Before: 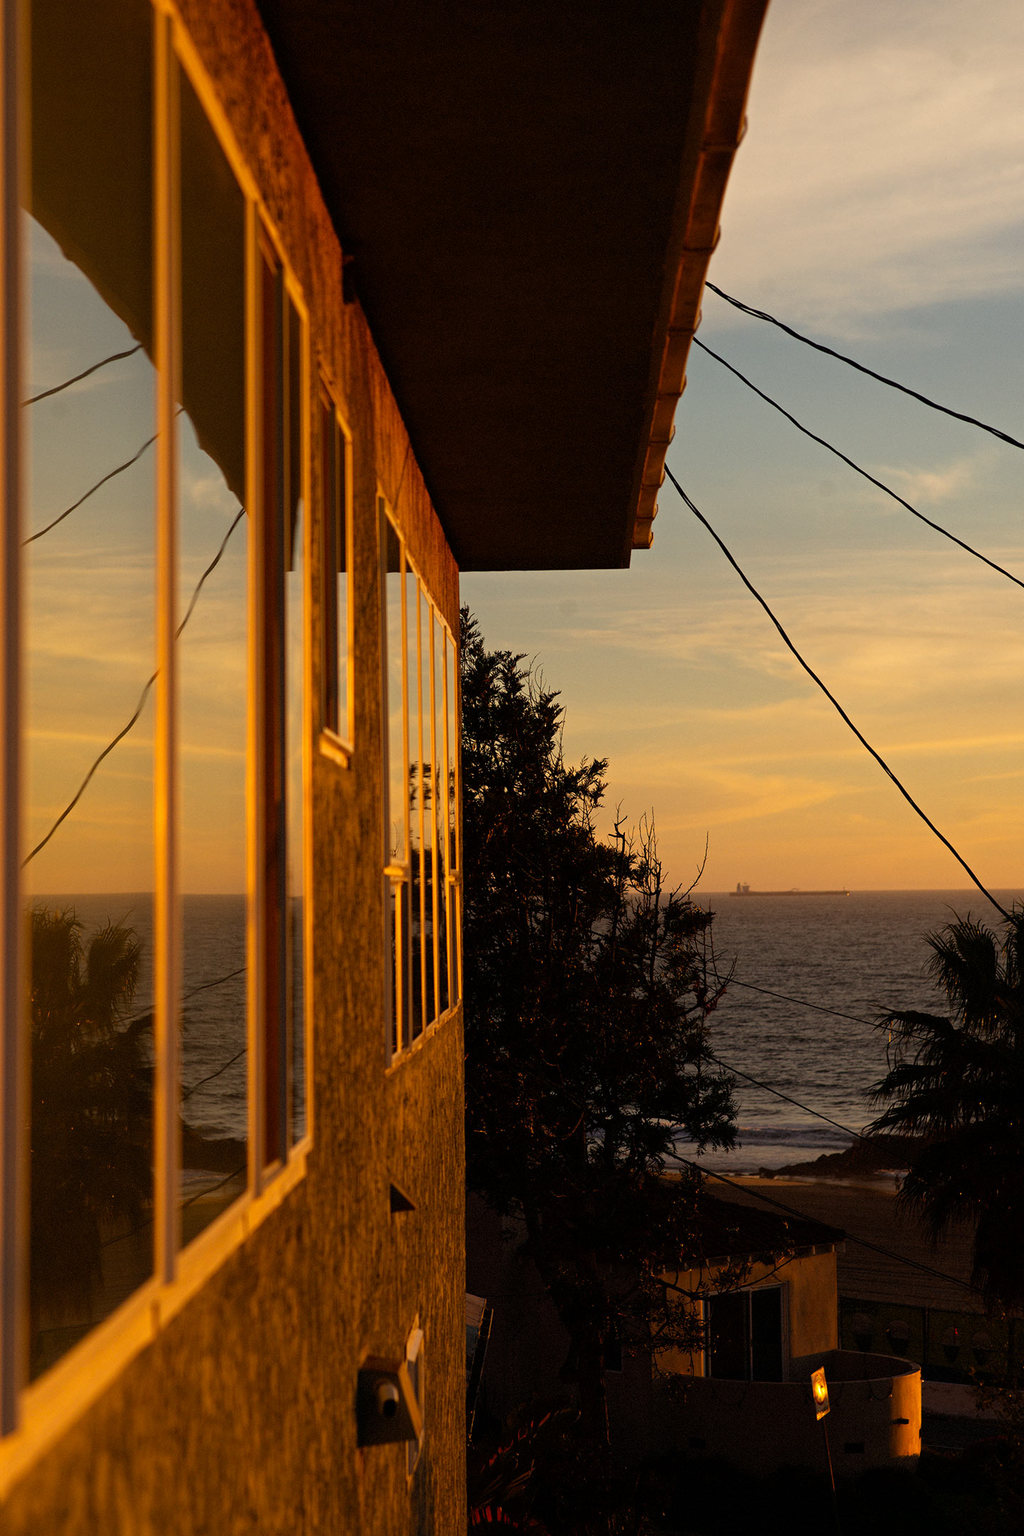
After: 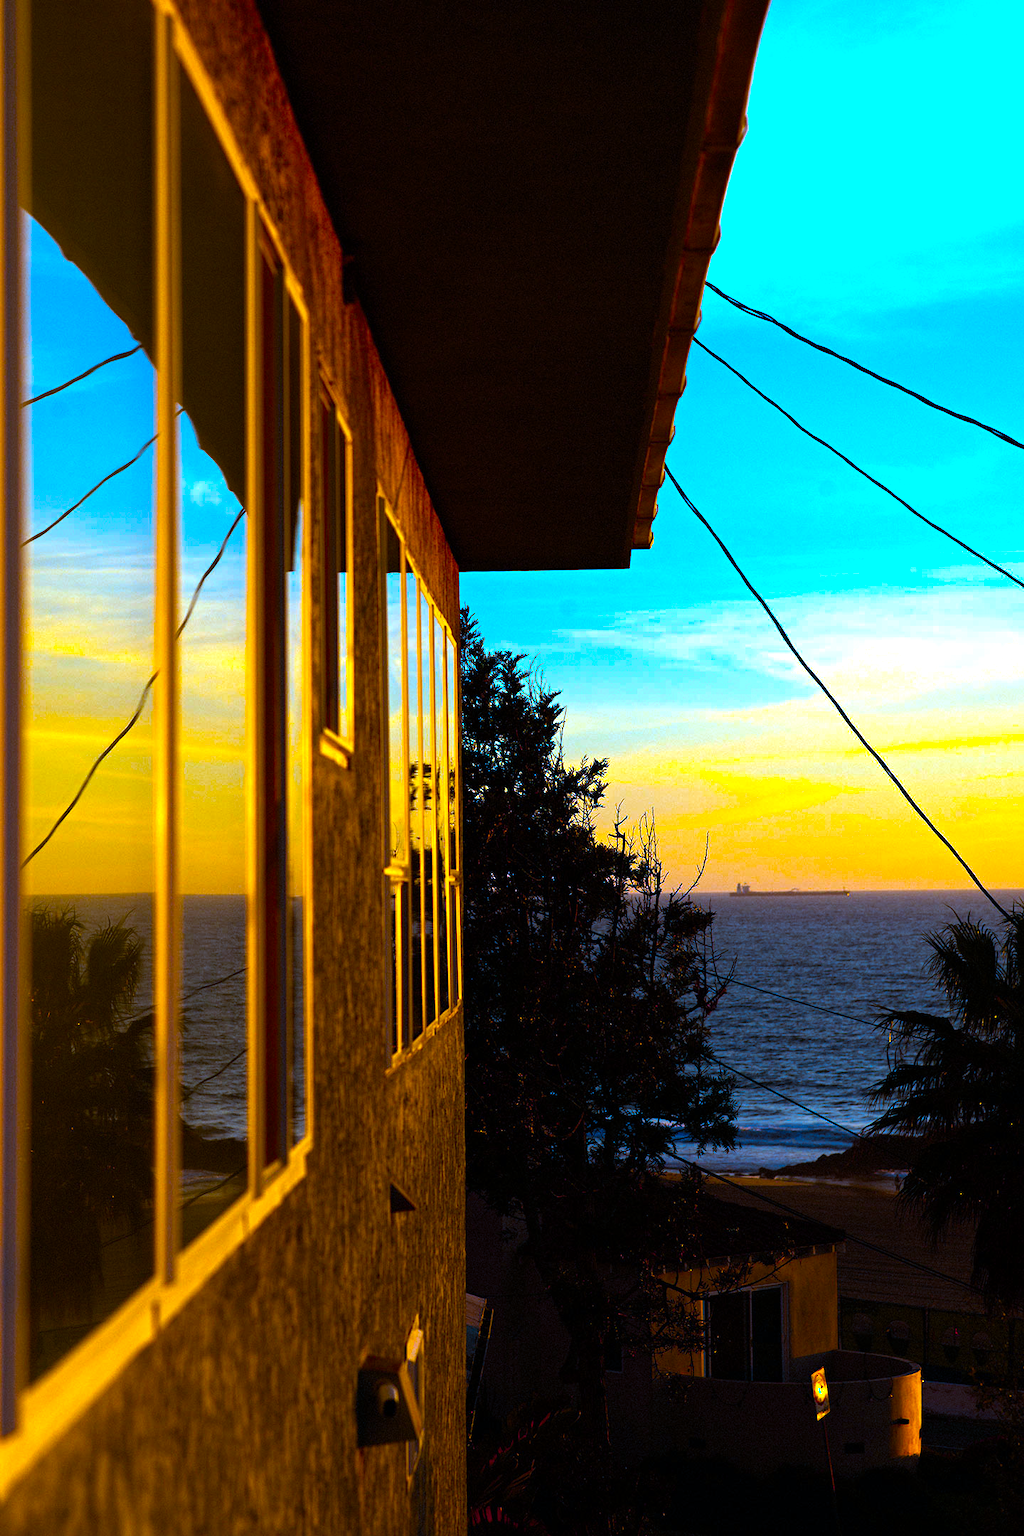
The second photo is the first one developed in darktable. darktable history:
white balance: red 0.766, blue 1.537
color balance rgb: linear chroma grading › highlights 100%, linear chroma grading › global chroma 23.41%, perceptual saturation grading › global saturation 35.38%, hue shift -10.68°, perceptual brilliance grading › highlights 47.25%, perceptual brilliance grading › mid-tones 22.2%, perceptual brilliance grading › shadows -5.93%
tone equalizer: on, module defaults
